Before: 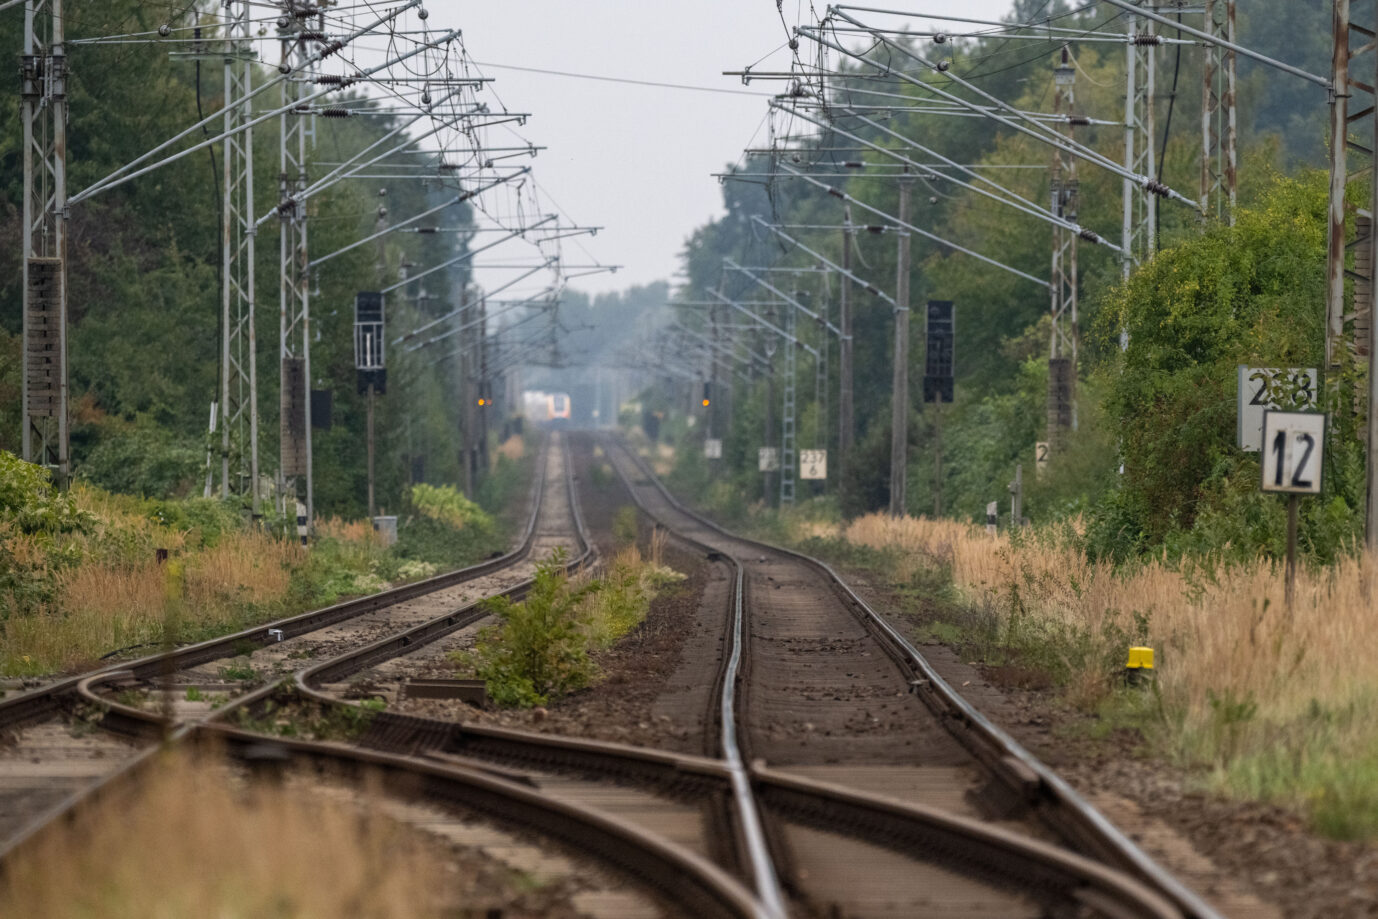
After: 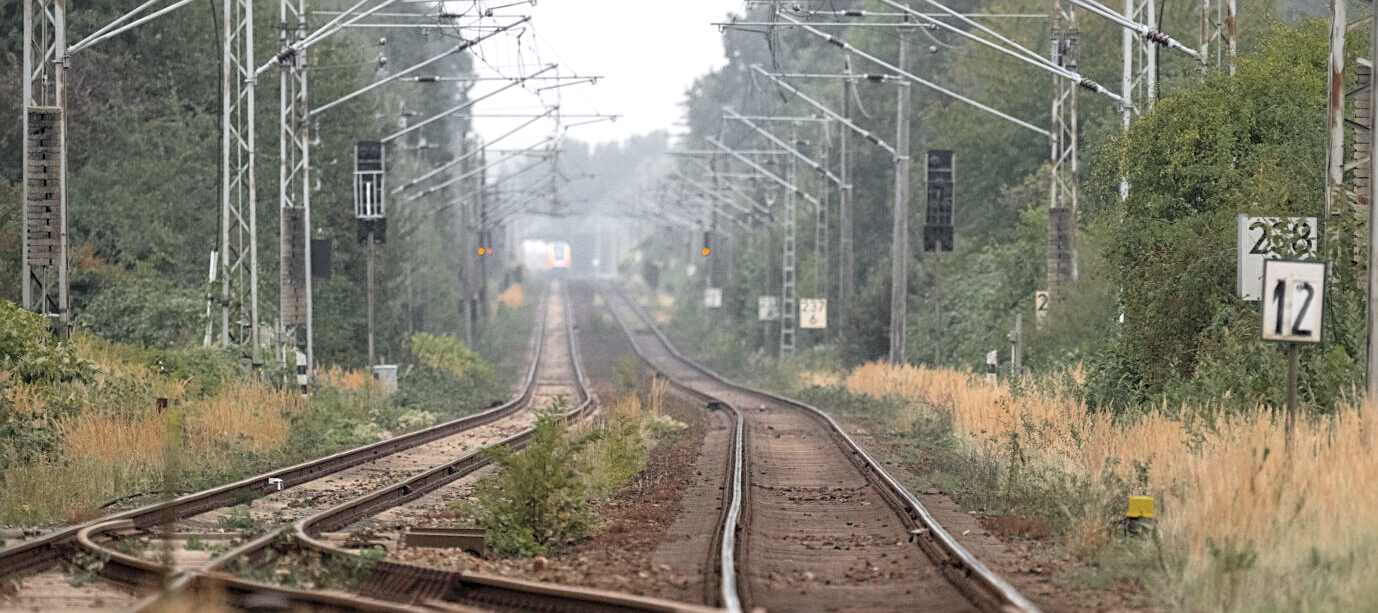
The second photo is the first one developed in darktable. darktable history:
crop: top 16.509%, bottom 16.759%
exposure: black level correction 0.001, exposure 0.499 EV, compensate highlight preservation false
sharpen: on, module defaults
color zones: curves: ch0 [(0, 0.48) (0.209, 0.398) (0.305, 0.332) (0.429, 0.493) (0.571, 0.5) (0.714, 0.5) (0.857, 0.5) (1, 0.48)]; ch1 [(0, 0.736) (0.143, 0.625) (0.225, 0.371) (0.429, 0.256) (0.571, 0.241) (0.714, 0.213) (0.857, 0.48) (1, 0.736)]; ch2 [(0, 0.448) (0.143, 0.498) (0.286, 0.5) (0.429, 0.5) (0.571, 0.5) (0.714, 0.5) (0.857, 0.5) (1, 0.448)]
contrast brightness saturation: contrast 0.137, brightness 0.225
